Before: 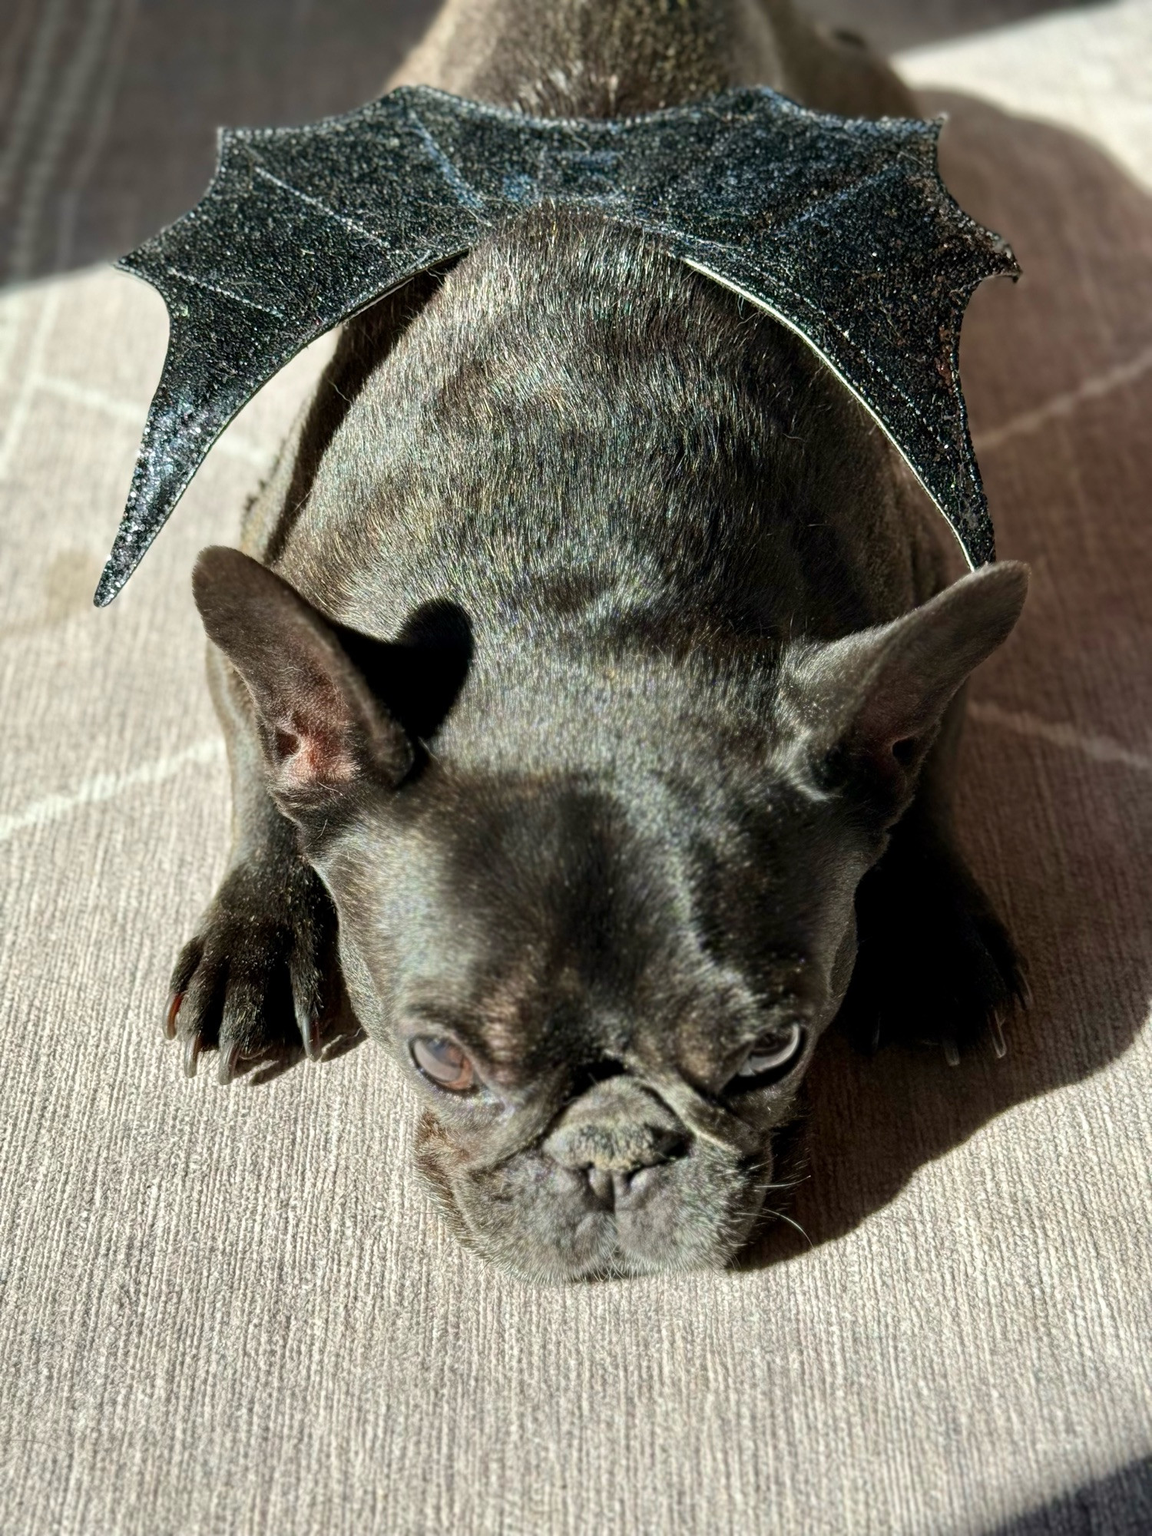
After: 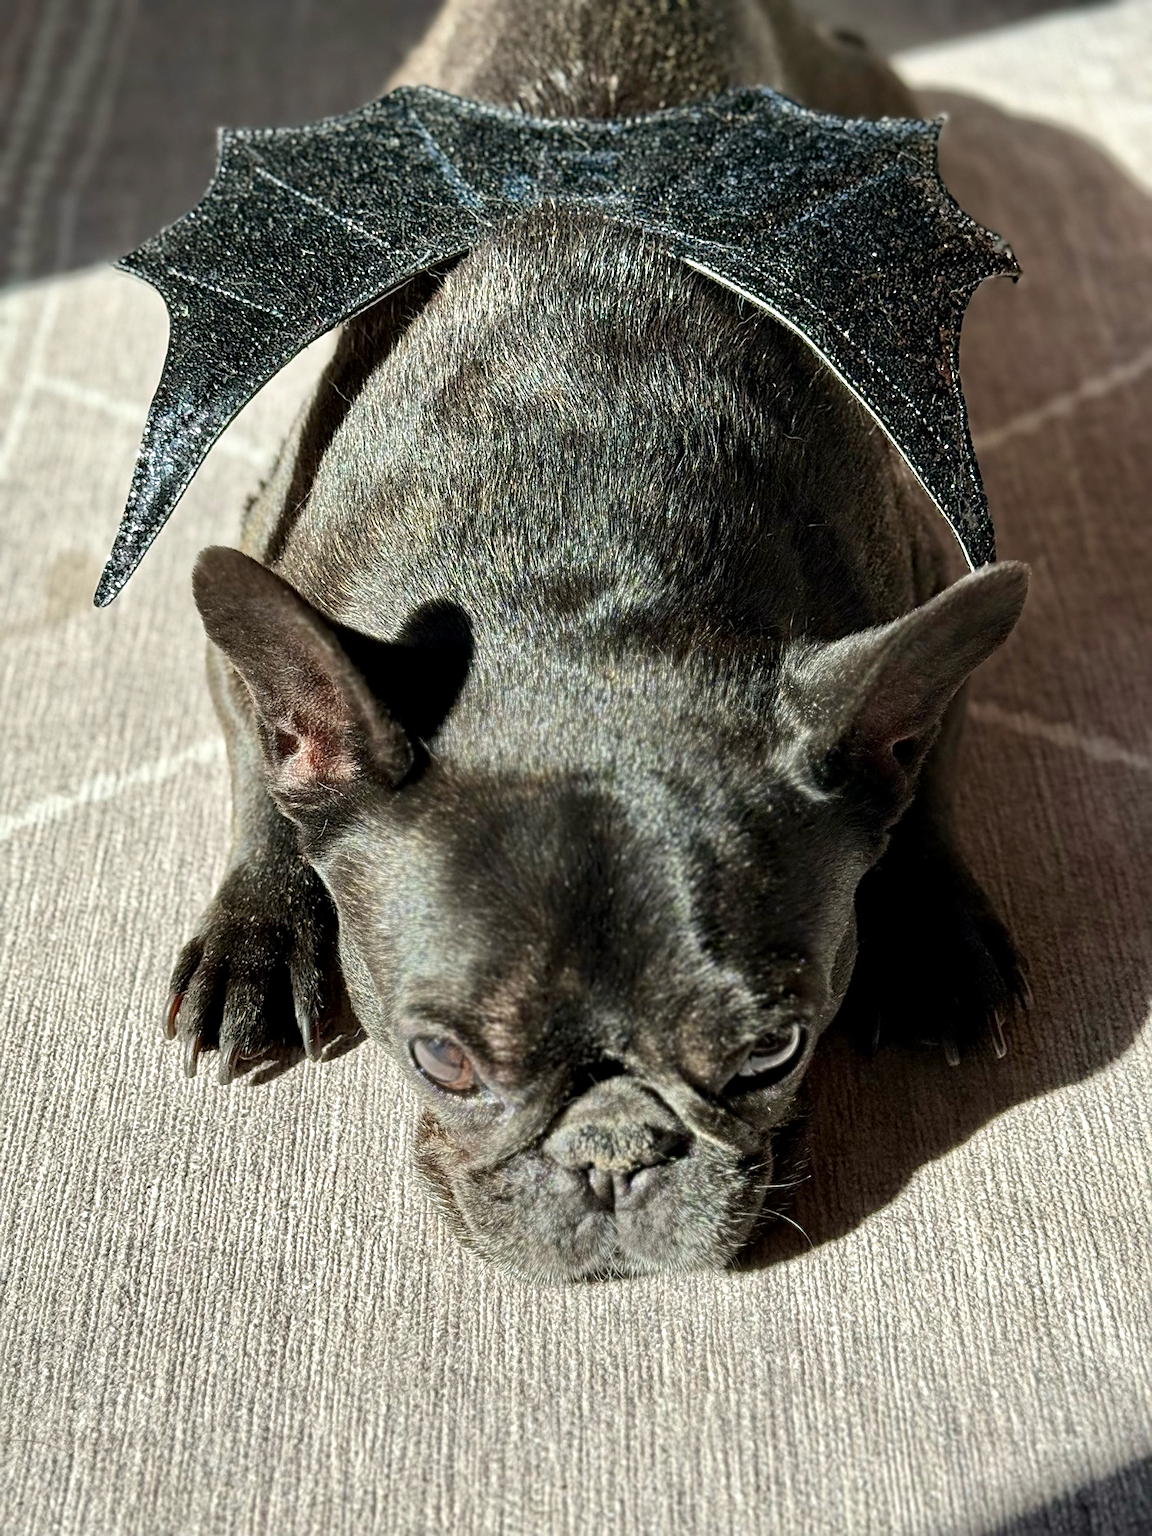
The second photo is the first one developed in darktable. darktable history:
contrast brightness saturation: saturation -0.049
local contrast: mode bilateral grid, contrast 29, coarseness 16, detail 115%, midtone range 0.2
sharpen: on, module defaults
